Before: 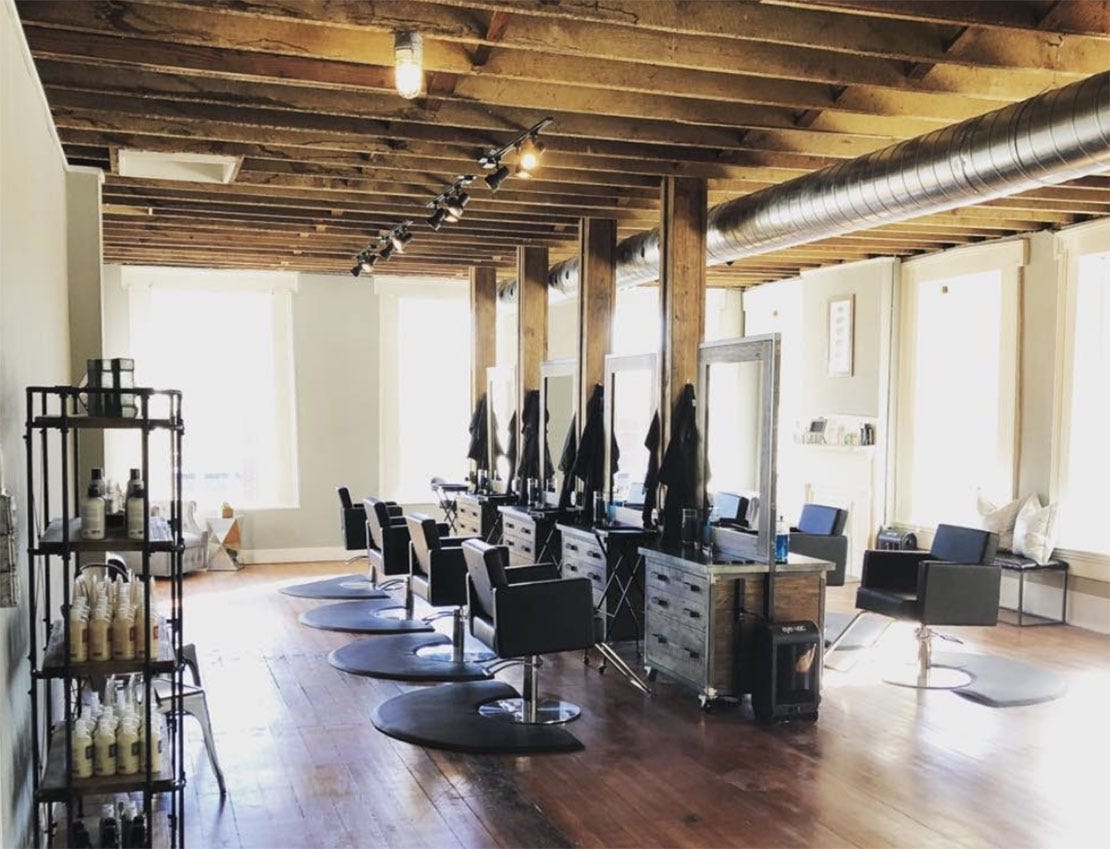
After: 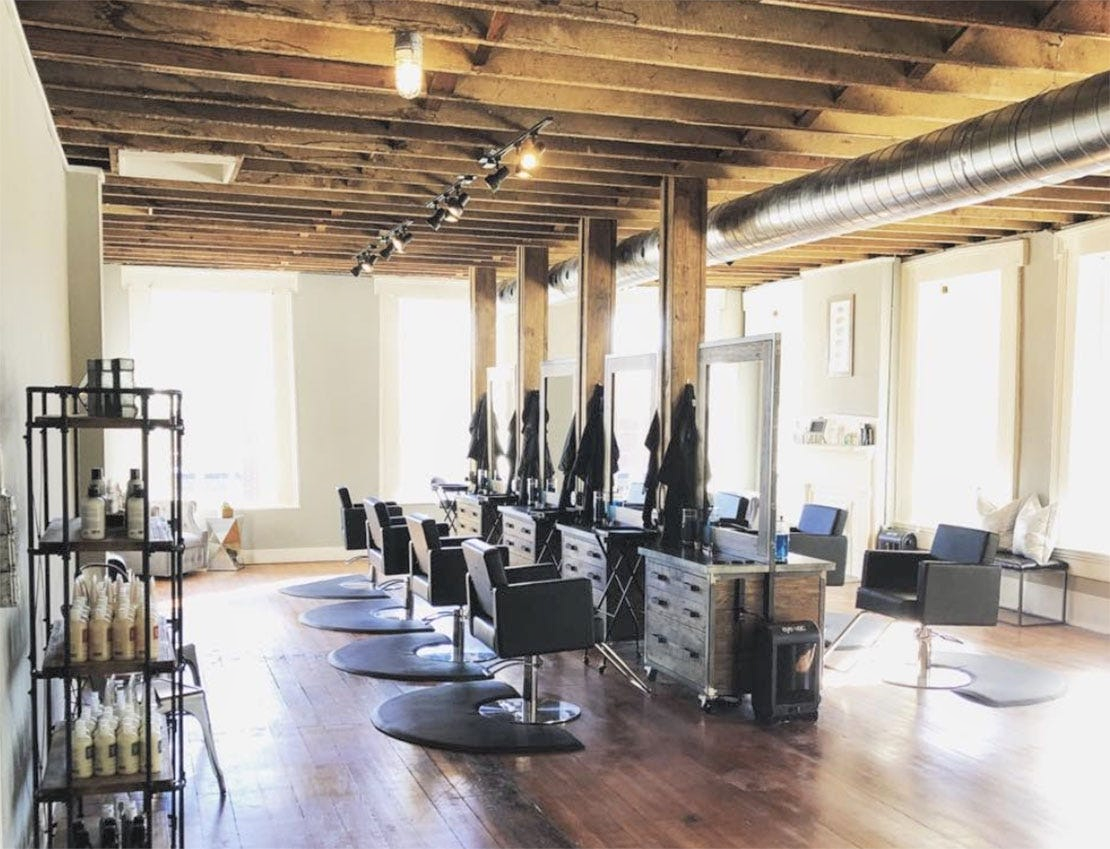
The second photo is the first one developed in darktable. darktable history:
contrast brightness saturation: brightness 0.15
local contrast: highlights 100%, shadows 100%, detail 120%, midtone range 0.2
